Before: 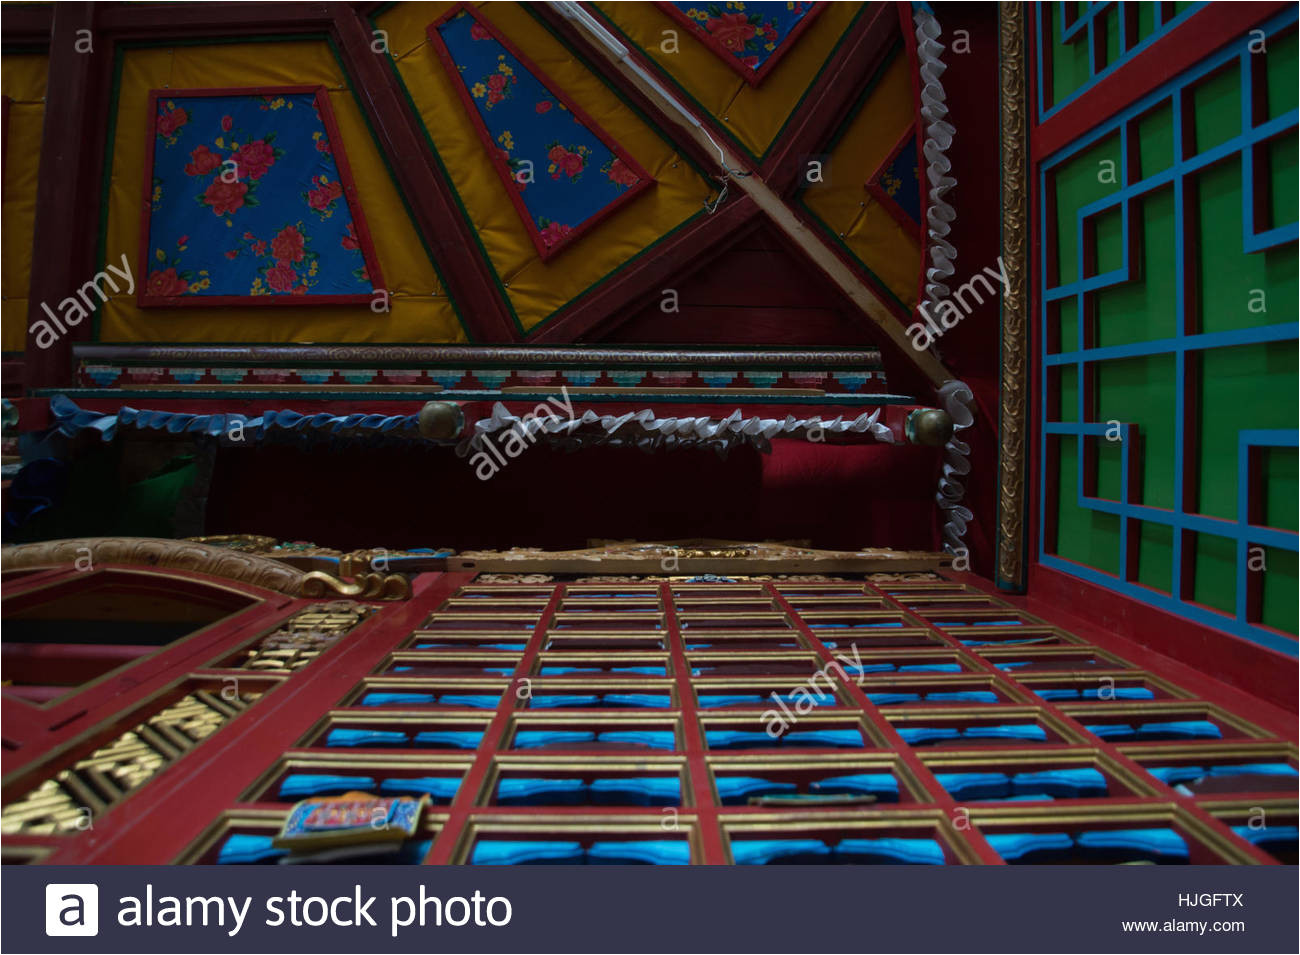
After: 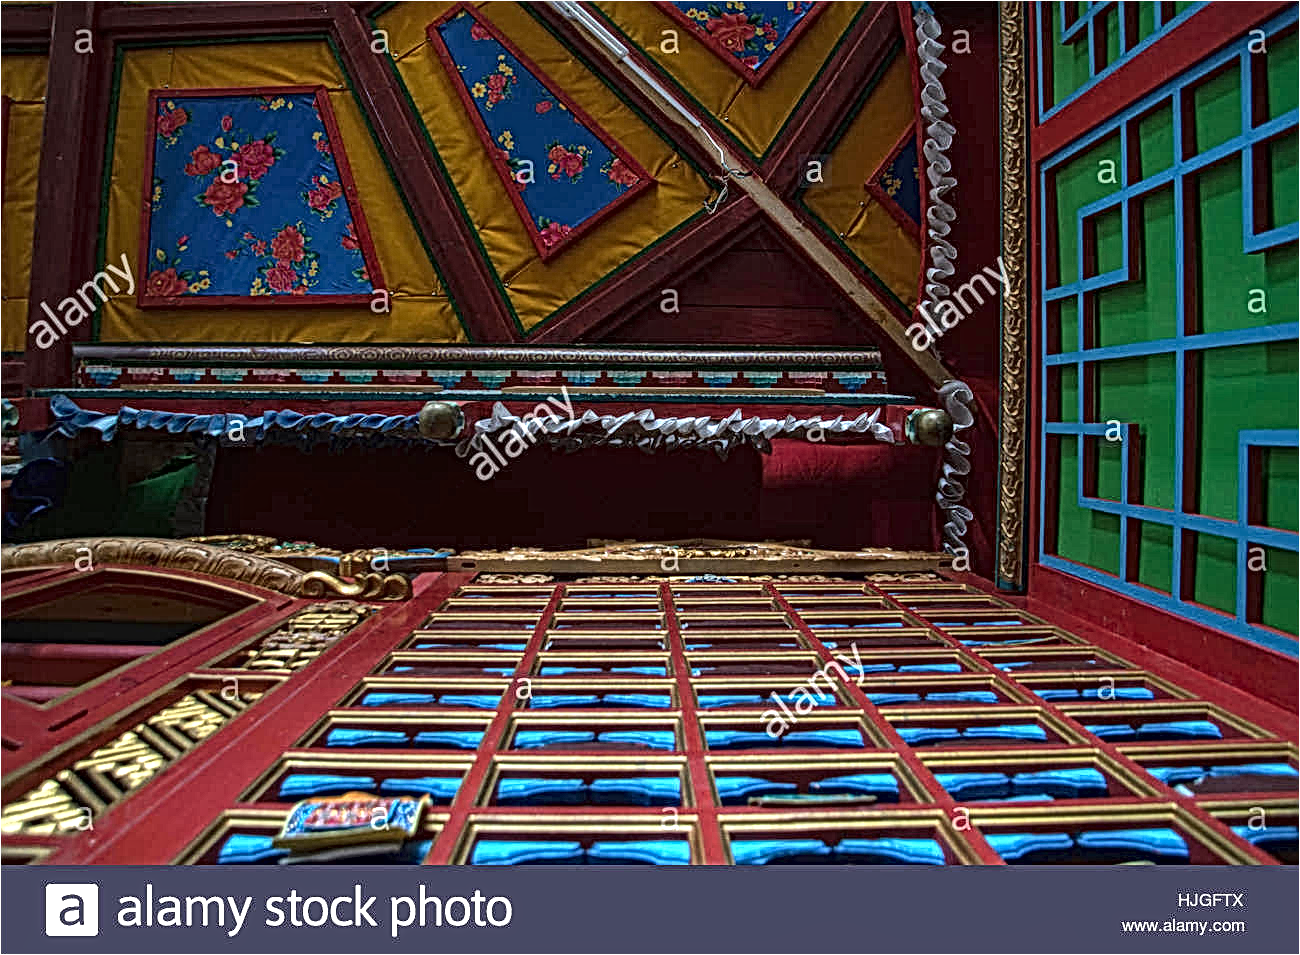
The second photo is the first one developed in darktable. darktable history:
sharpen: amount 0.2
local contrast: mode bilateral grid, contrast 20, coarseness 3, detail 300%, midtone range 0.2
exposure: black level correction 0, exposure 0.877 EV, compensate exposure bias true, compensate highlight preservation false
tone equalizer: on, module defaults
